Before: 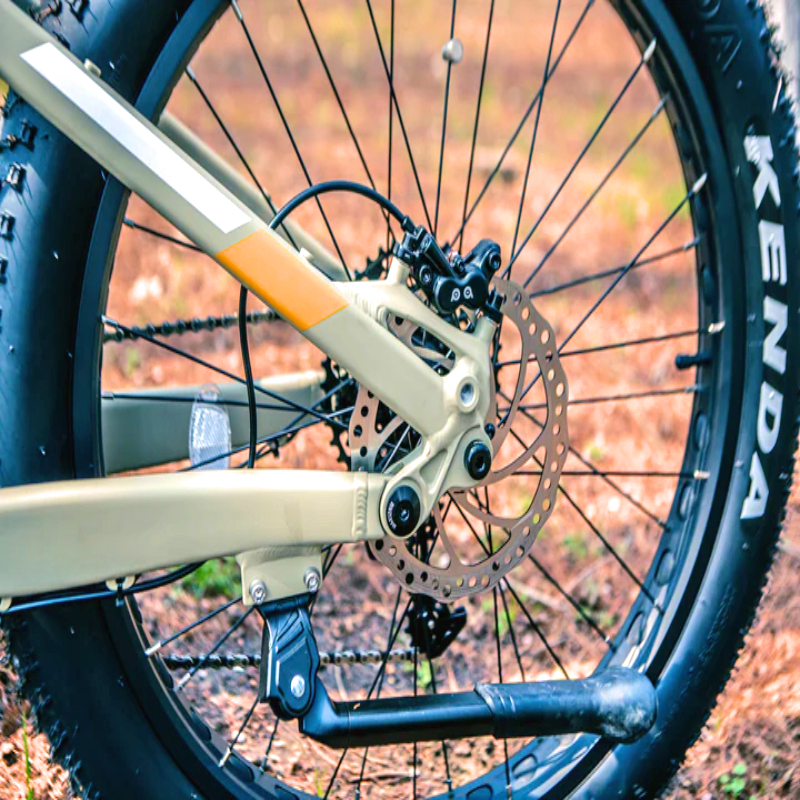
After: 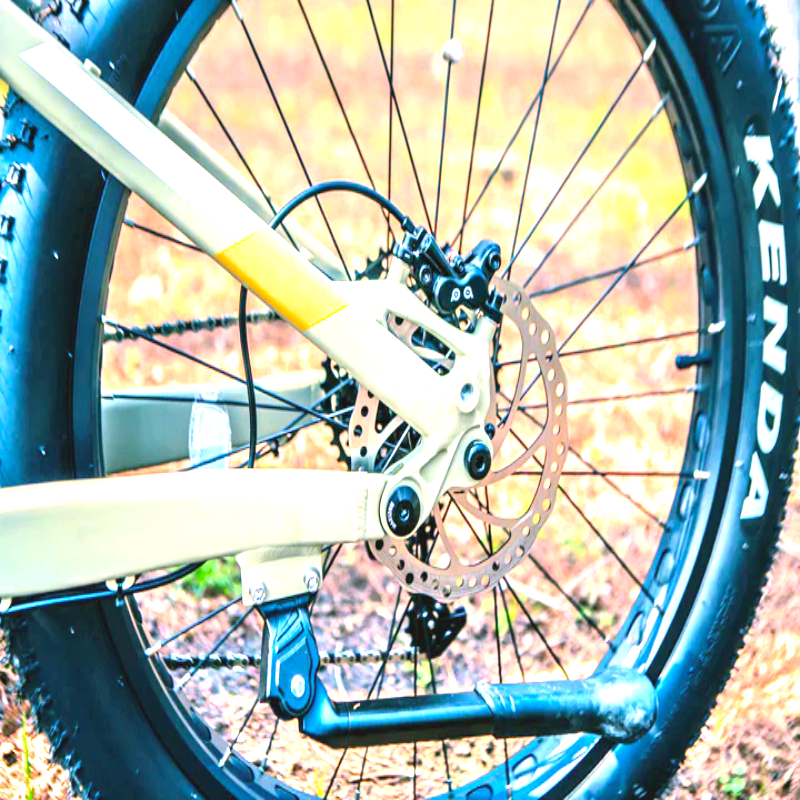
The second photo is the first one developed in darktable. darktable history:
contrast brightness saturation: contrast 0.03, brightness 0.06, saturation 0.13
exposure: black level correction 0, exposure 1.2 EV, compensate exposure bias true, compensate highlight preservation false
